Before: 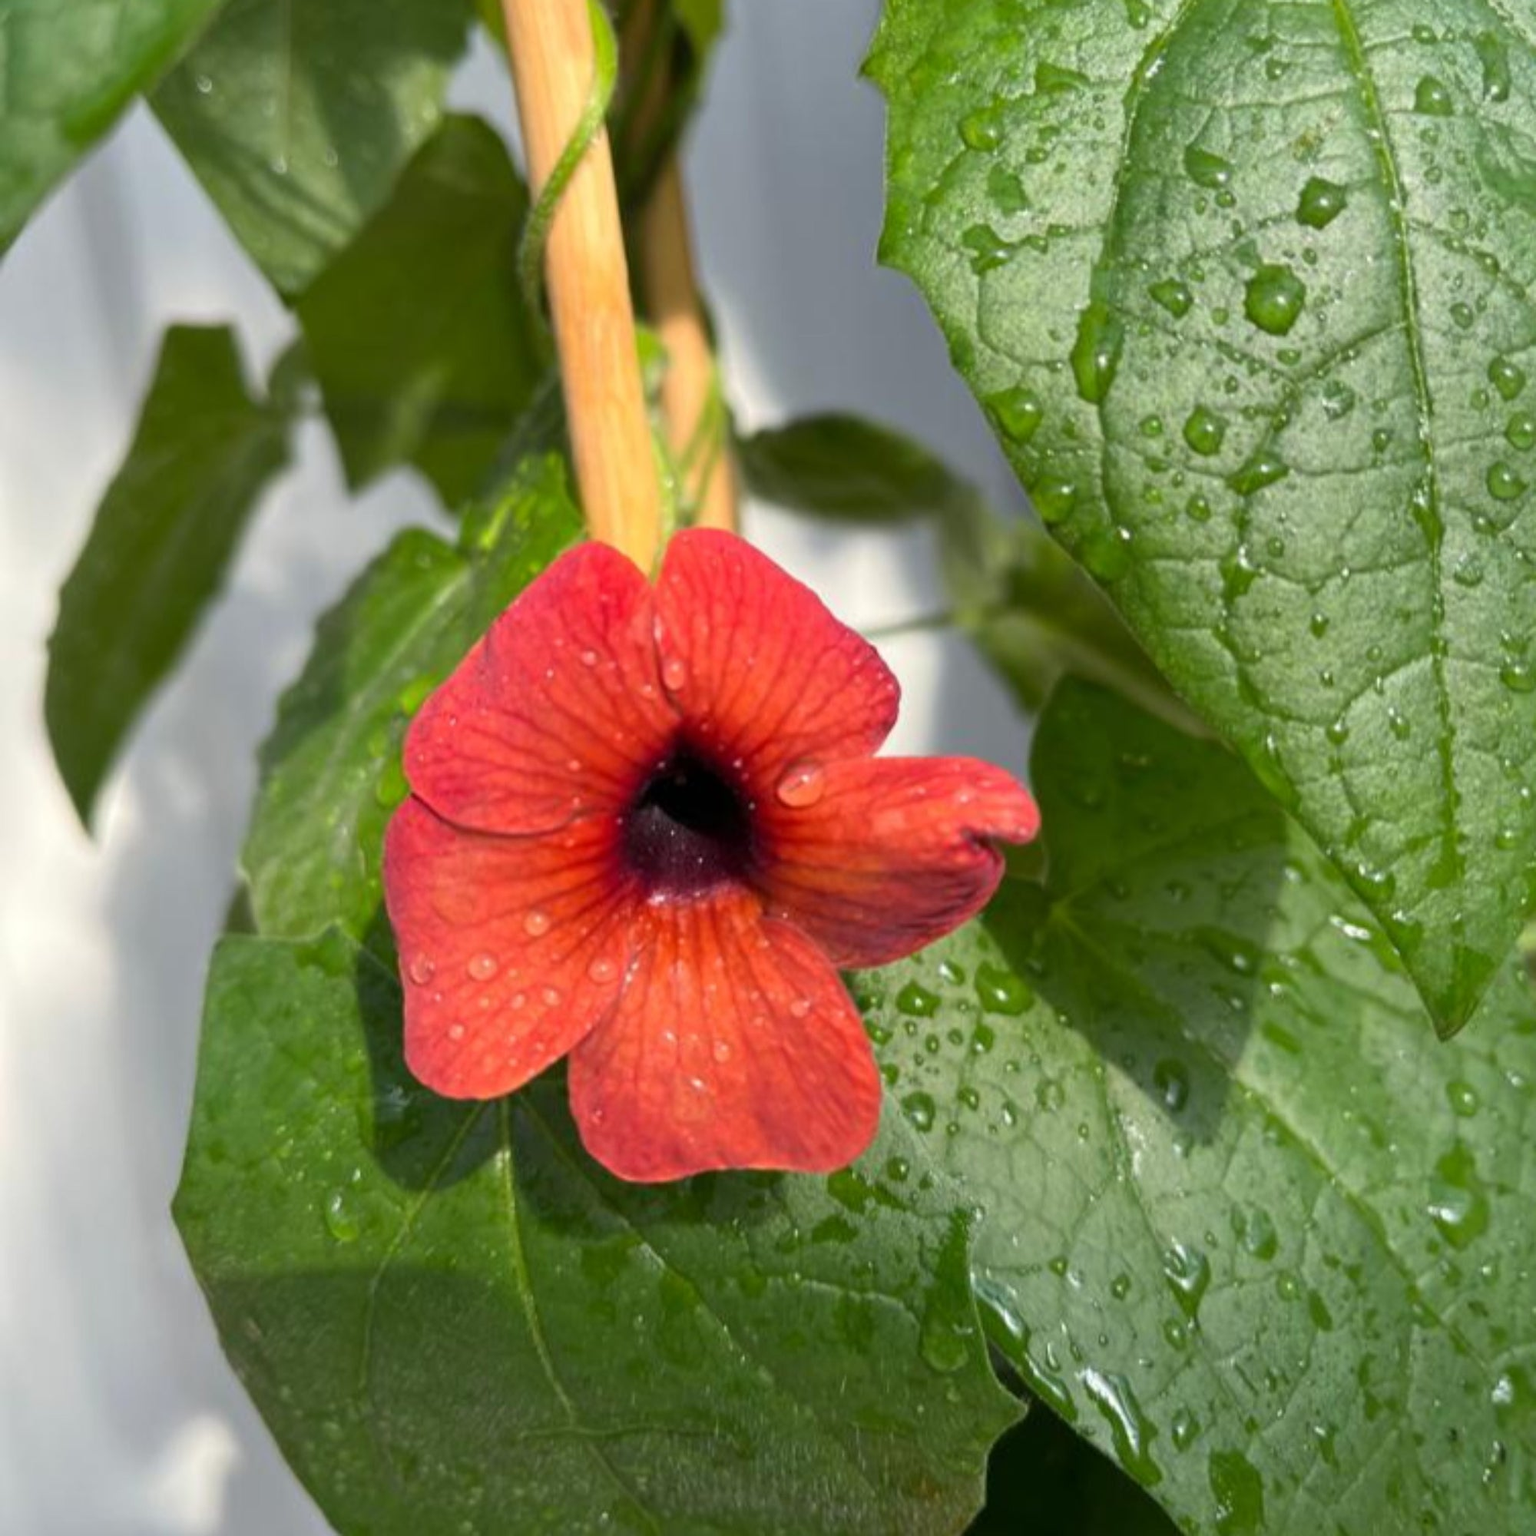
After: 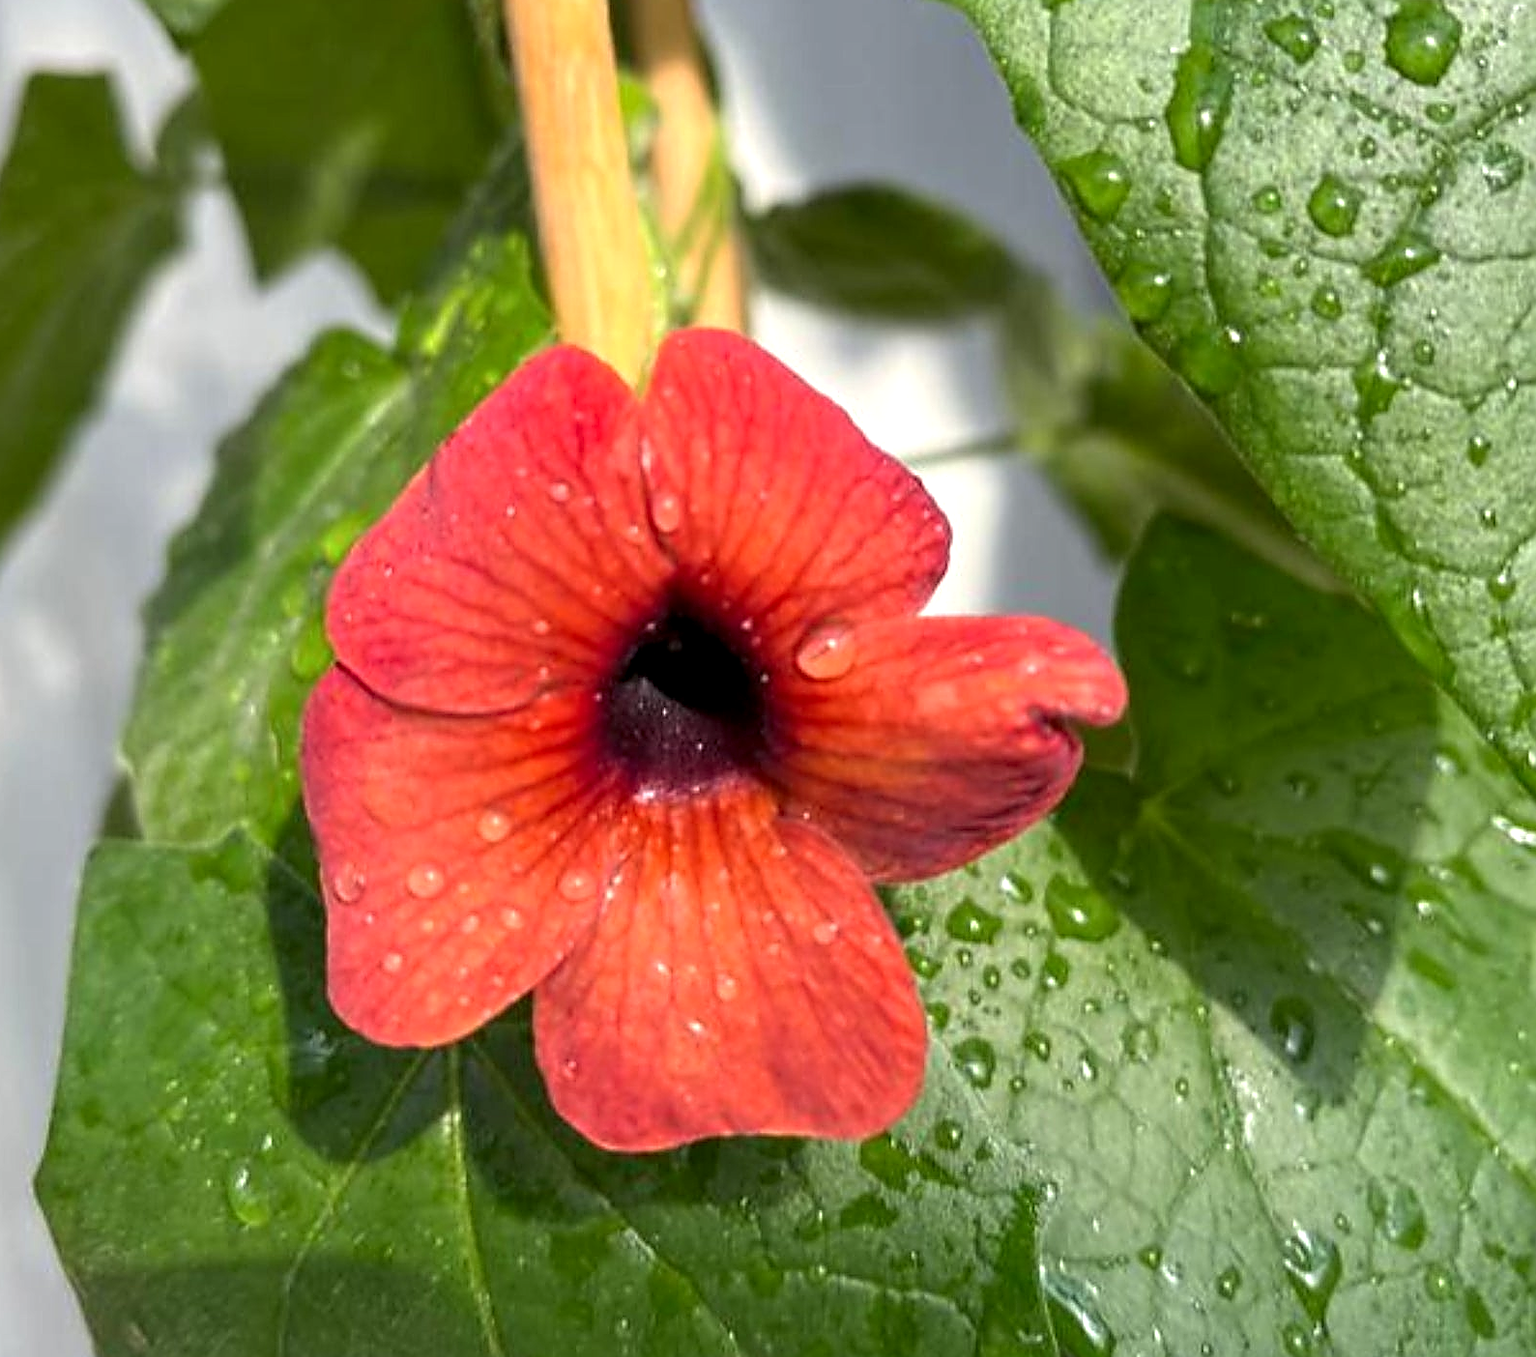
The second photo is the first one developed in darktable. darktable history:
local contrast: on, module defaults
sharpen: radius 1.73, amount 1.304
crop: left 9.413%, top 17.432%, right 11.118%, bottom 12.327%
exposure: exposure 0.292 EV, compensate highlight preservation false
